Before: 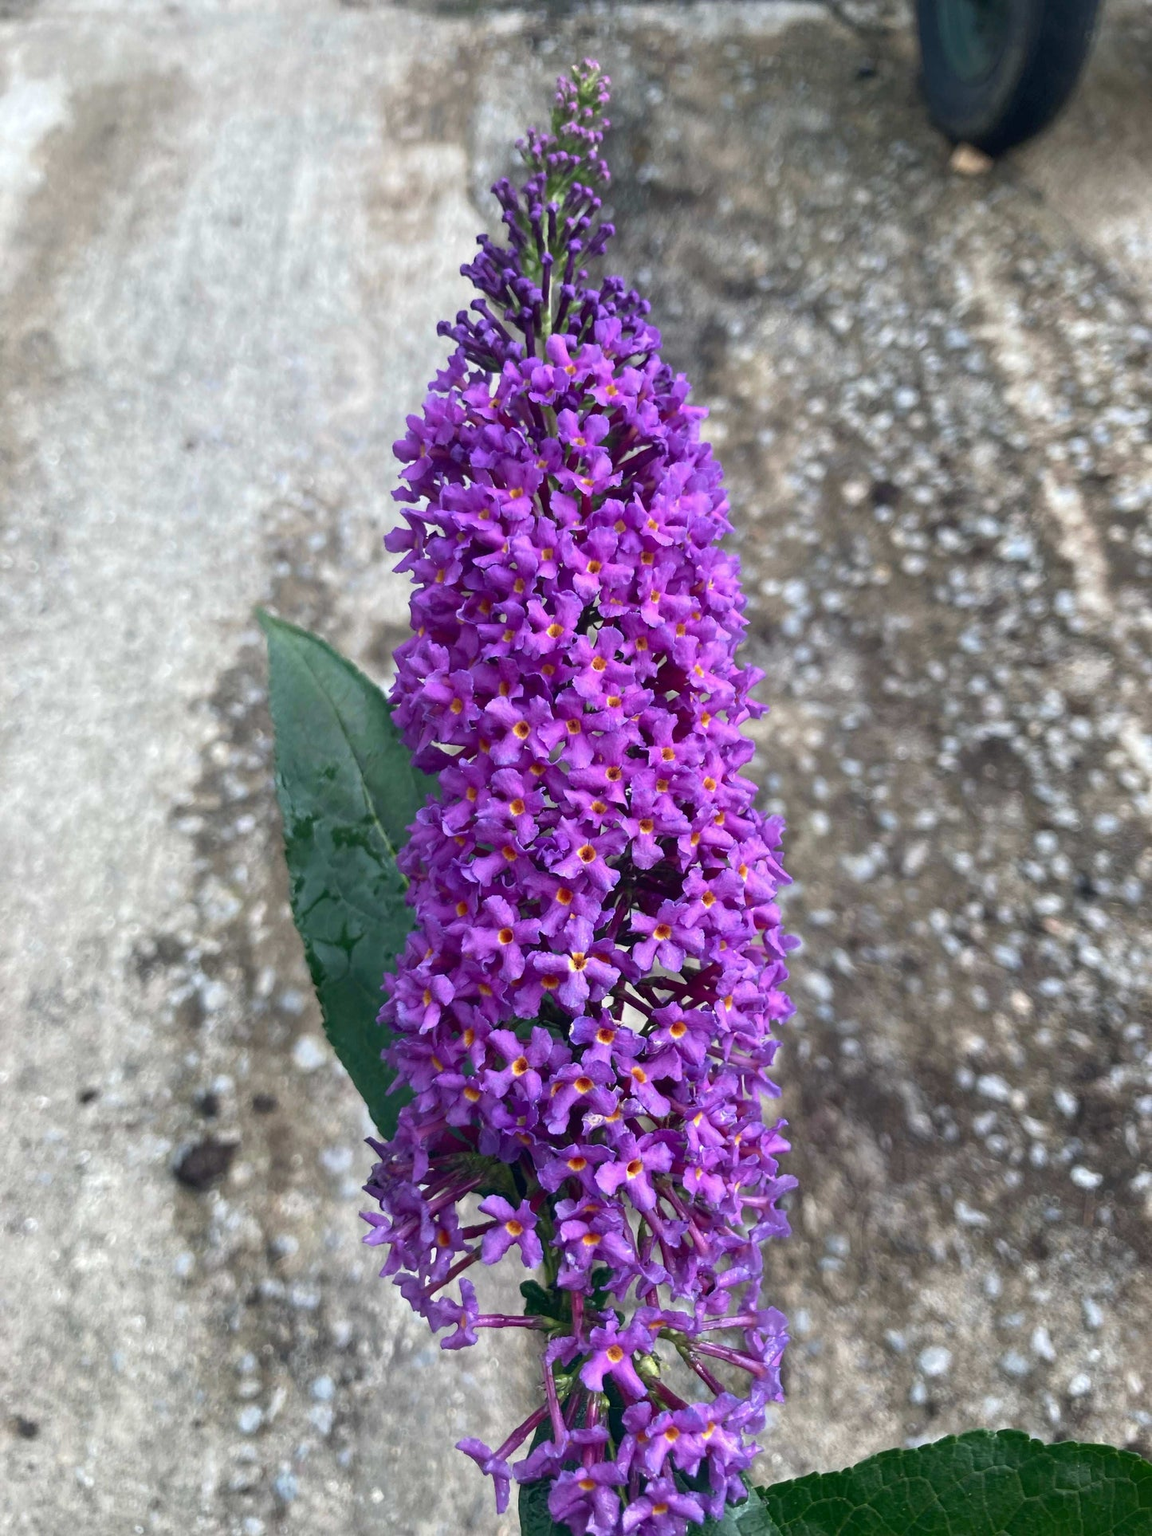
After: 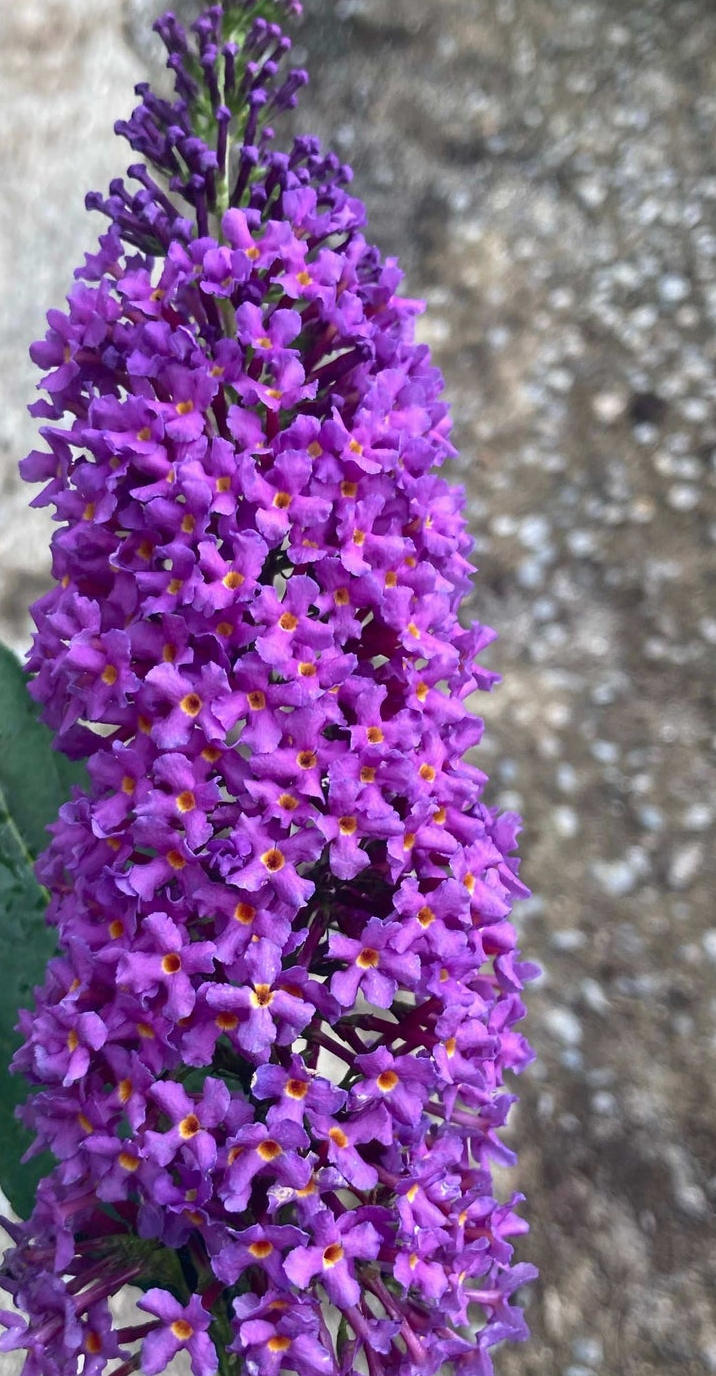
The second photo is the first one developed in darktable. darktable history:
crop: left 32.075%, top 10.976%, right 18.355%, bottom 17.596%
